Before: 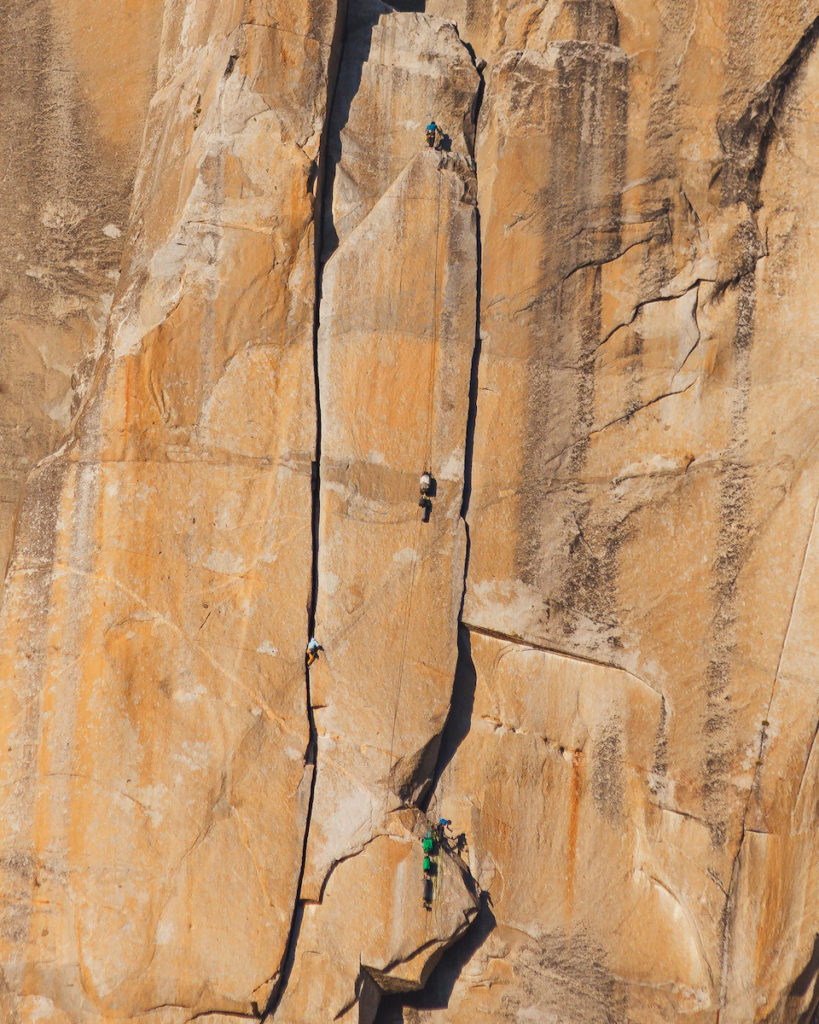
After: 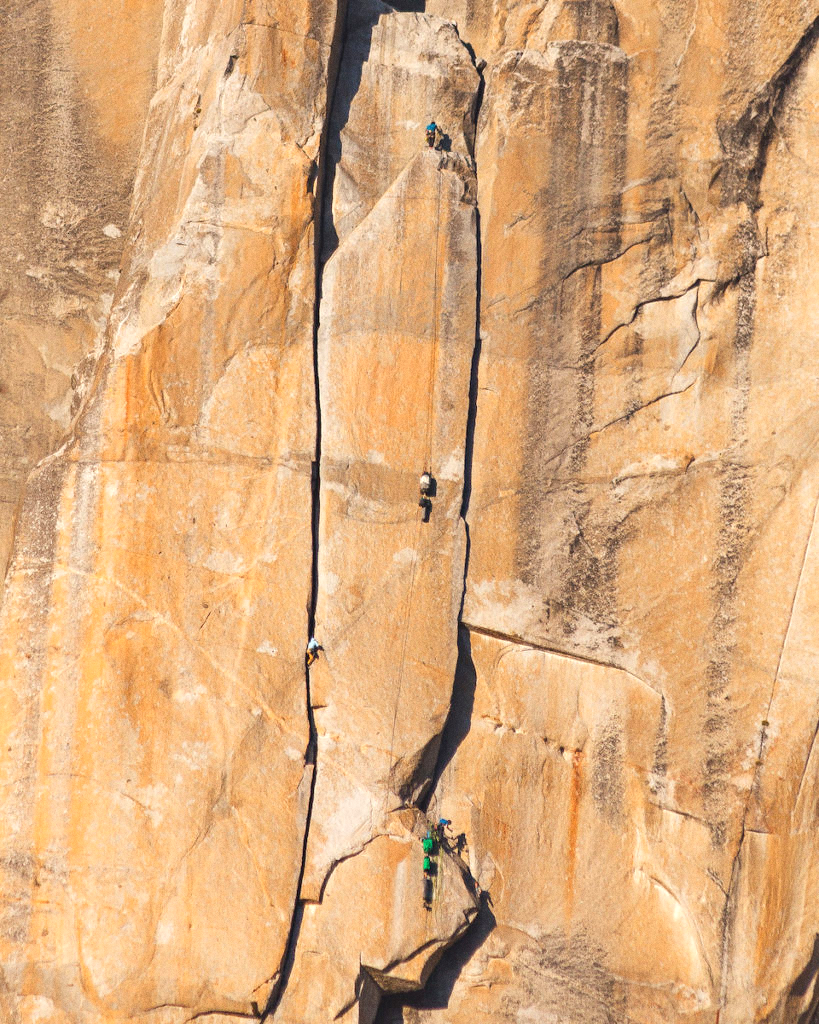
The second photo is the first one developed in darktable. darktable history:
grain: coarseness 0.09 ISO
exposure: black level correction 0.001, exposure 0.5 EV, compensate exposure bias true, compensate highlight preservation false
